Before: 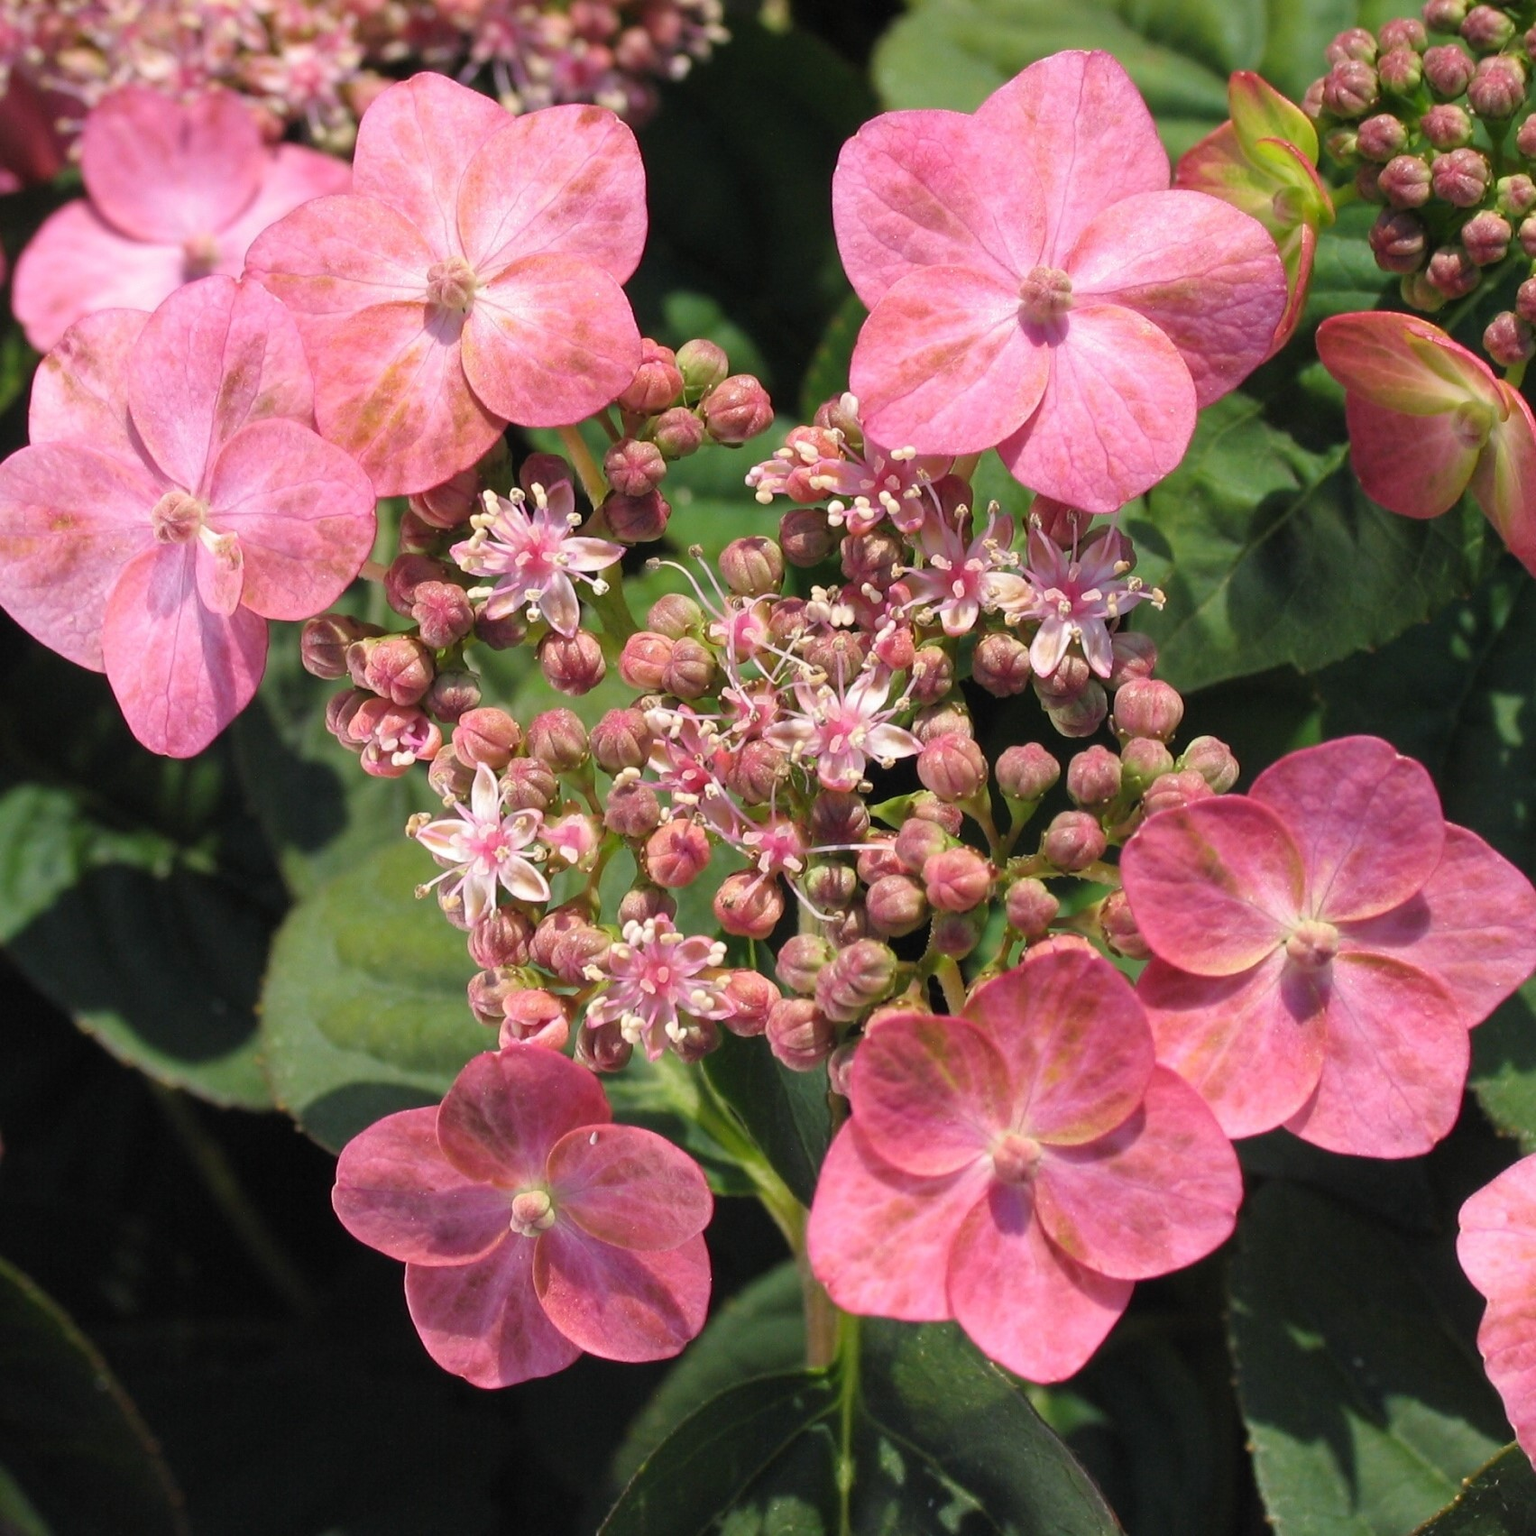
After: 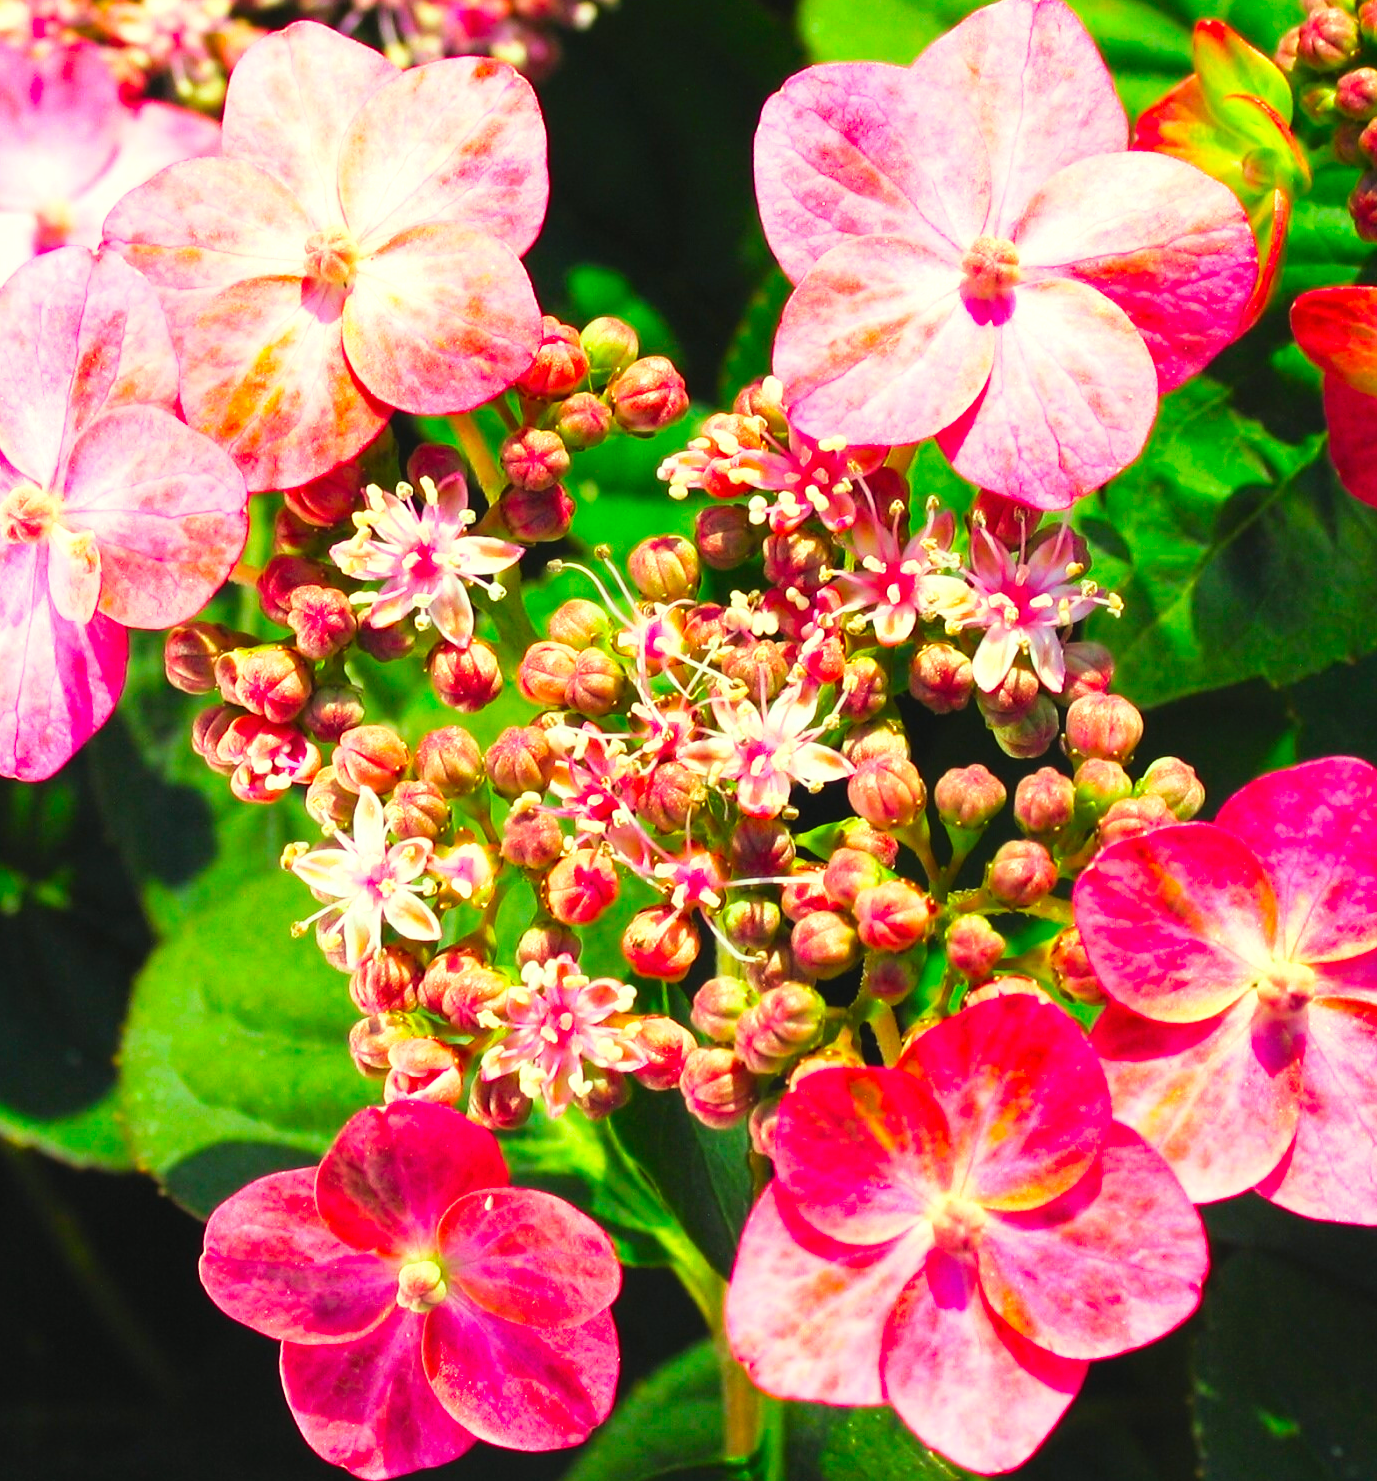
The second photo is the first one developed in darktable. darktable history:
crop: left 9.929%, top 3.475%, right 9.188%, bottom 9.529%
tone curve: curves: ch0 [(0, 0) (0.003, 0.036) (0.011, 0.04) (0.025, 0.042) (0.044, 0.052) (0.069, 0.066) (0.1, 0.085) (0.136, 0.106) (0.177, 0.144) (0.224, 0.188) (0.277, 0.241) (0.335, 0.307) (0.399, 0.382) (0.468, 0.466) (0.543, 0.56) (0.623, 0.672) (0.709, 0.772) (0.801, 0.876) (0.898, 0.949) (1, 1)], preserve colors none
exposure: black level correction 0, exposure 0.7 EV, compensate exposure bias true, compensate highlight preservation false
base curve: curves: ch0 [(0, 0) (0.472, 0.455) (1, 1)], preserve colors none
color correction: highlights a* -10.77, highlights b* 9.8, saturation 1.72
